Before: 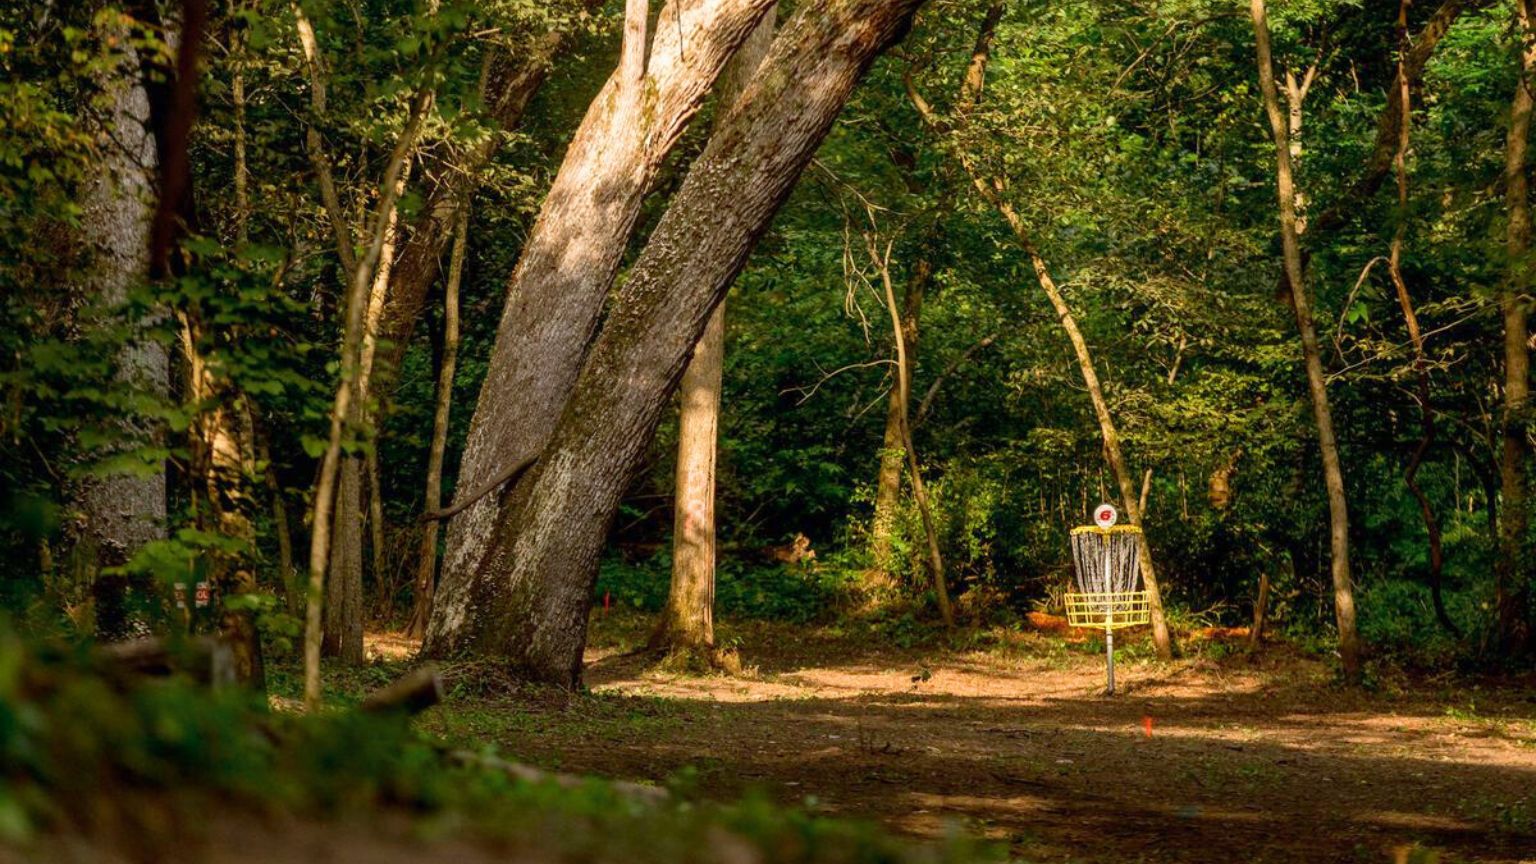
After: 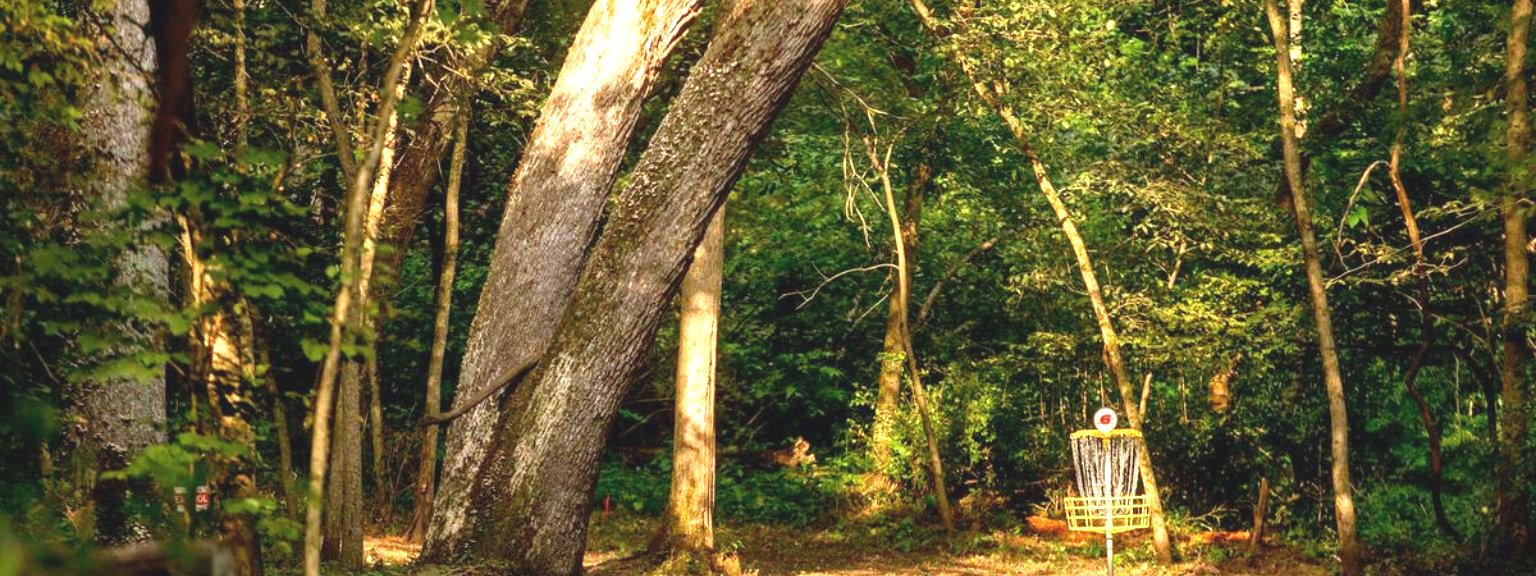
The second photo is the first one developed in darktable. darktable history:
exposure: black level correction -0.005, exposure 1.002 EV, compensate highlight preservation false
crop: top 11.166%, bottom 22.168%
